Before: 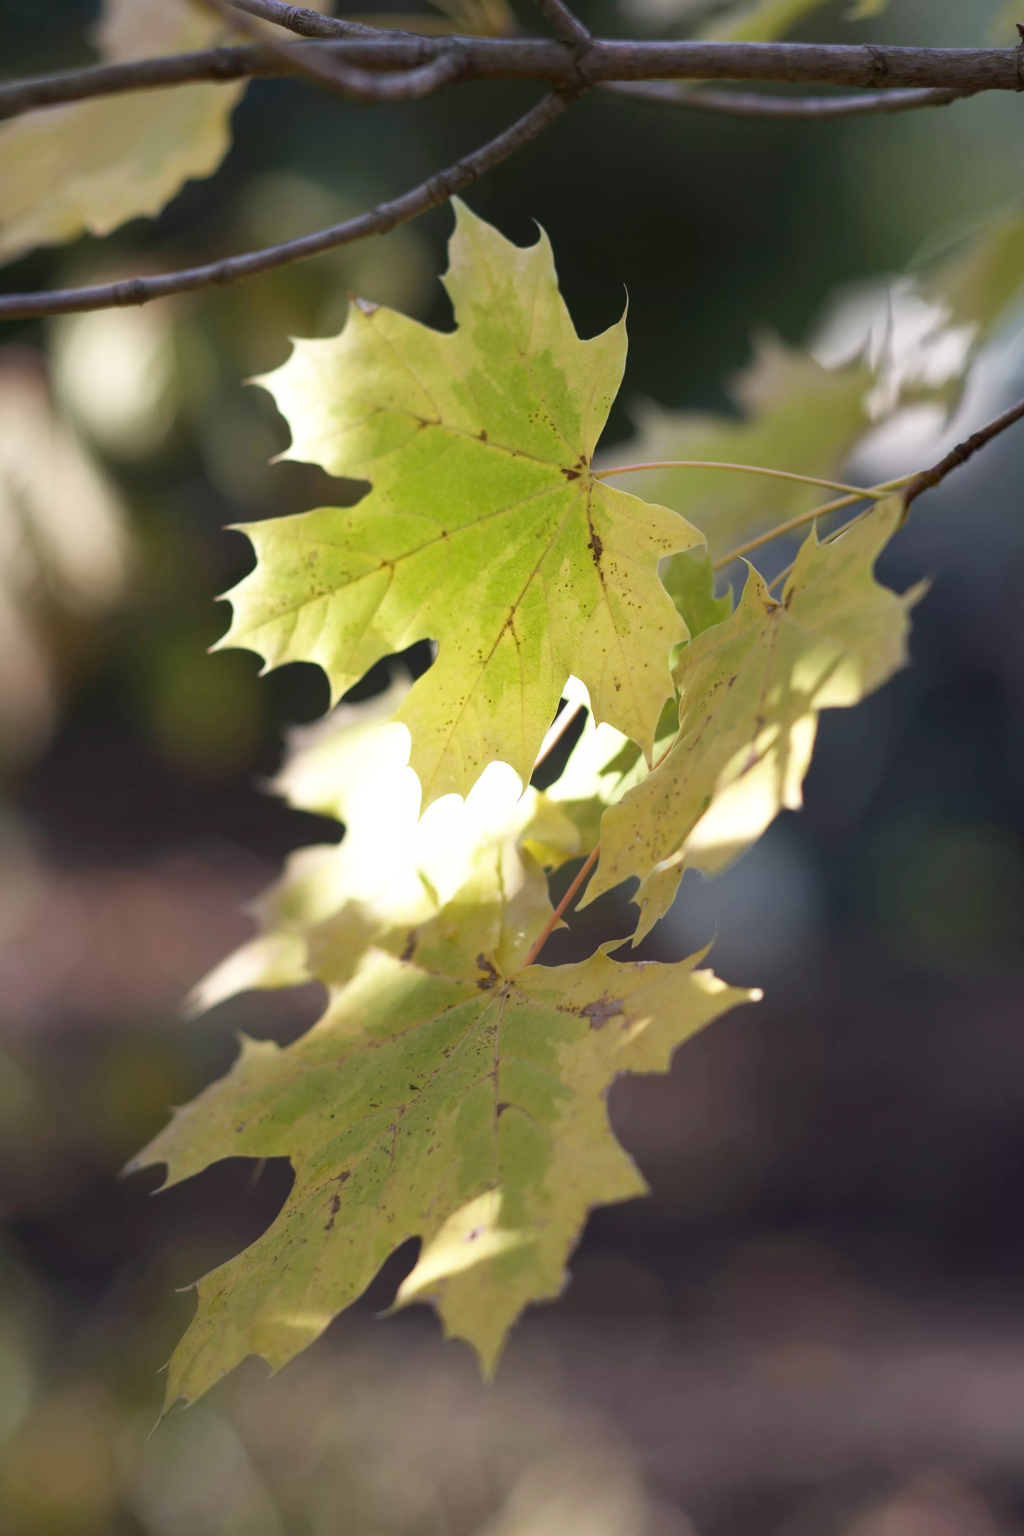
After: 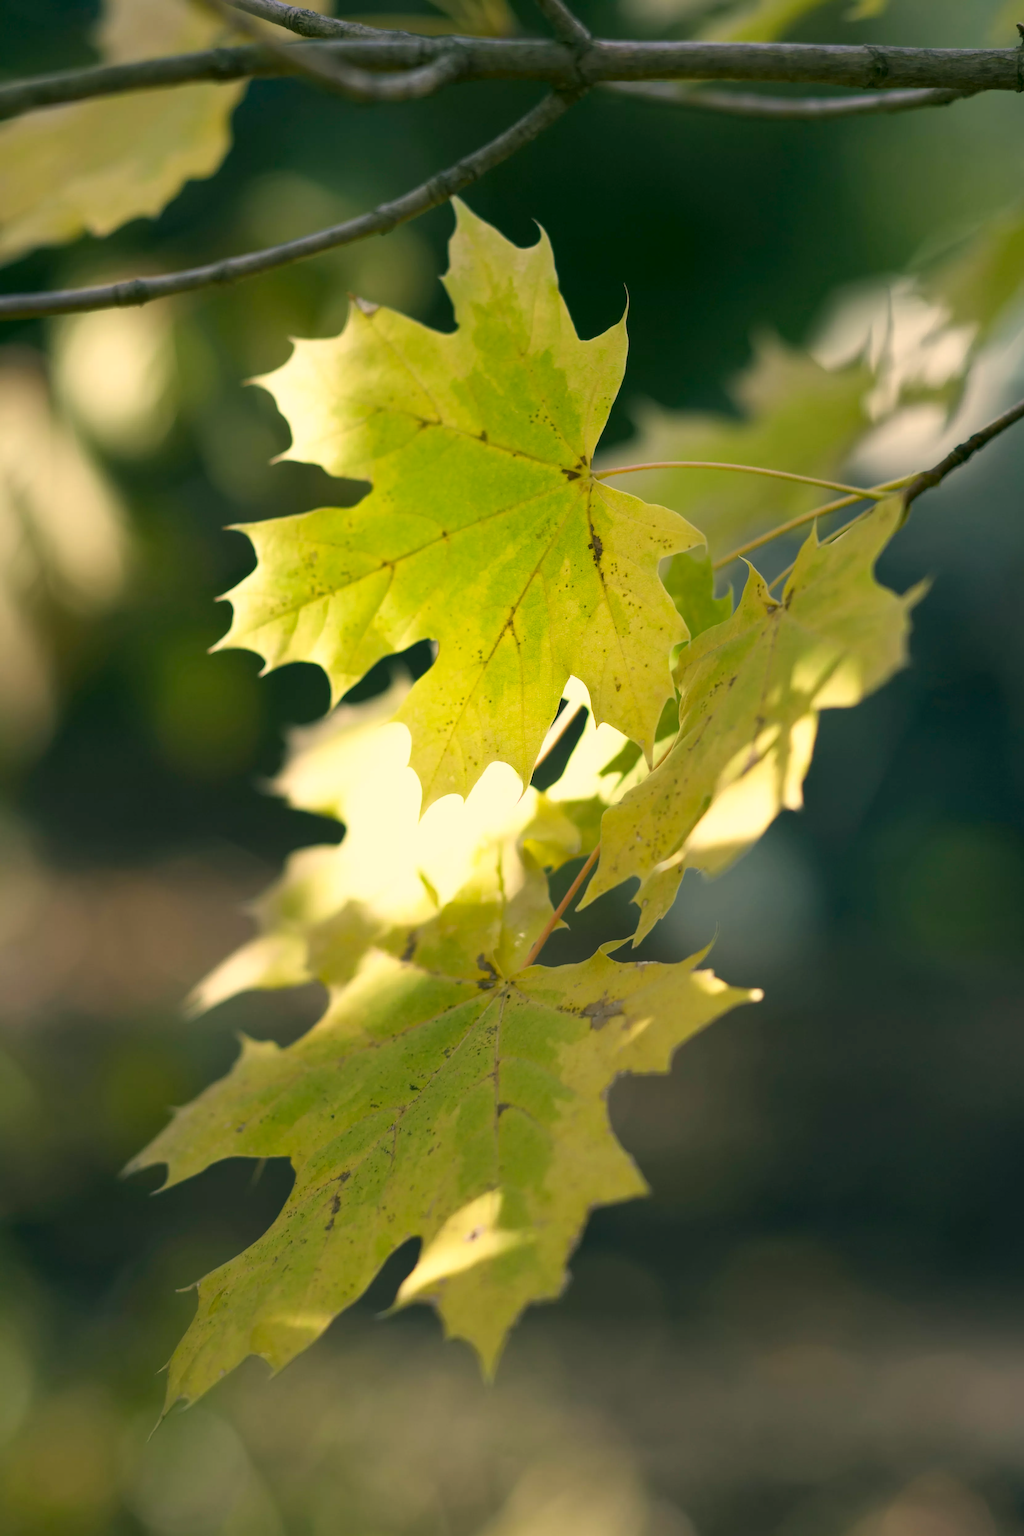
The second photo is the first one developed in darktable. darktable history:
color correction: highlights a* 5.03, highlights b* 24.2, shadows a* -15.71, shadows b* 3.73
